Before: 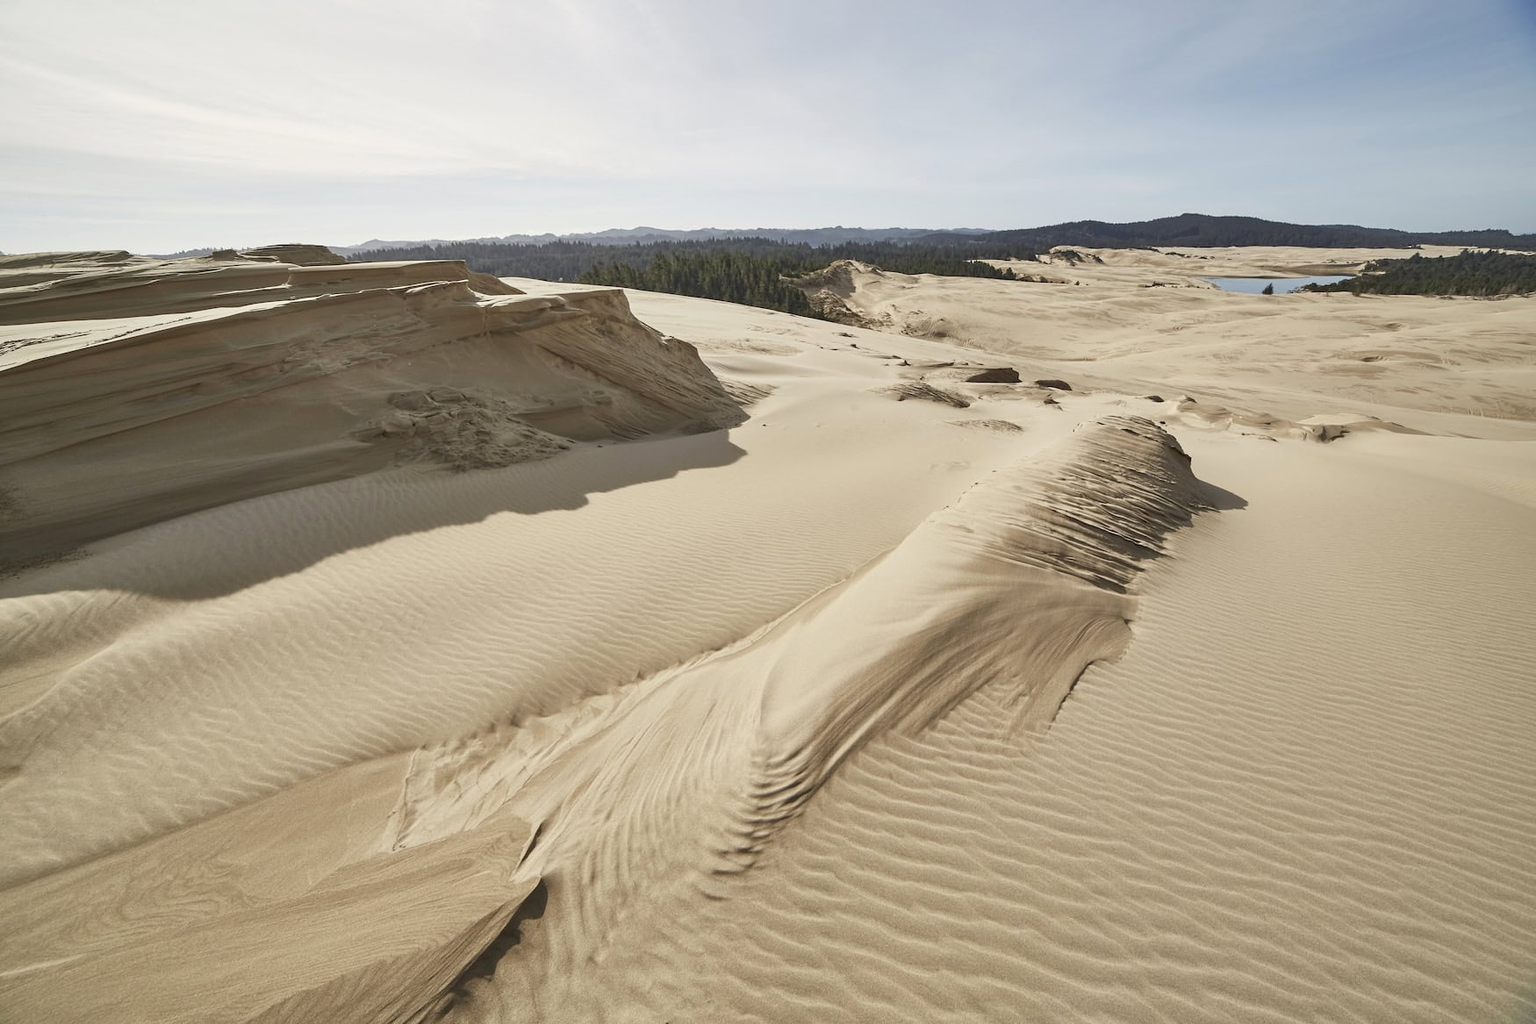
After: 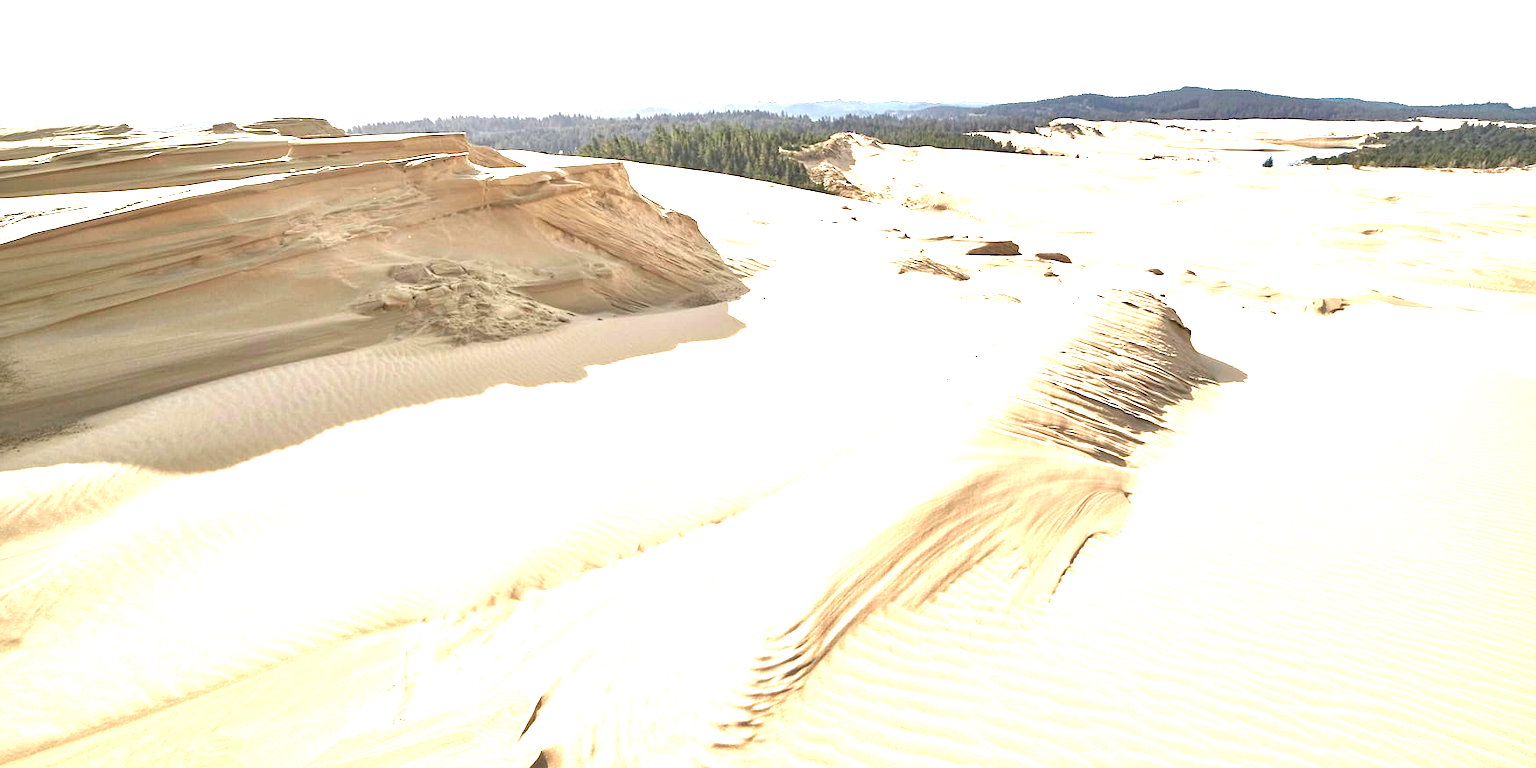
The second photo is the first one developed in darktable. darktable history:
crop and rotate: top 12.5%, bottom 12.5%
exposure: exposure 2 EV, compensate exposure bias true, compensate highlight preservation false
